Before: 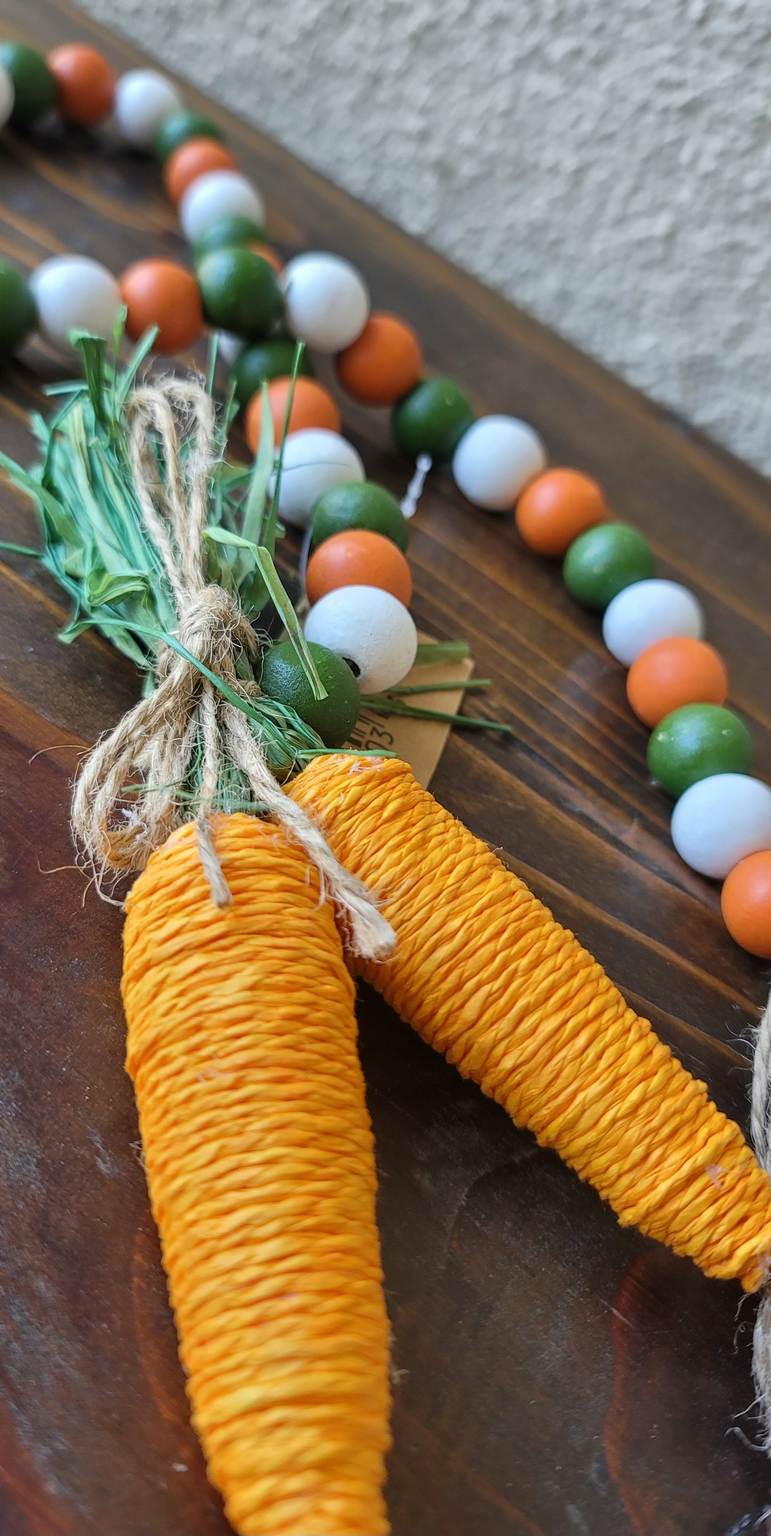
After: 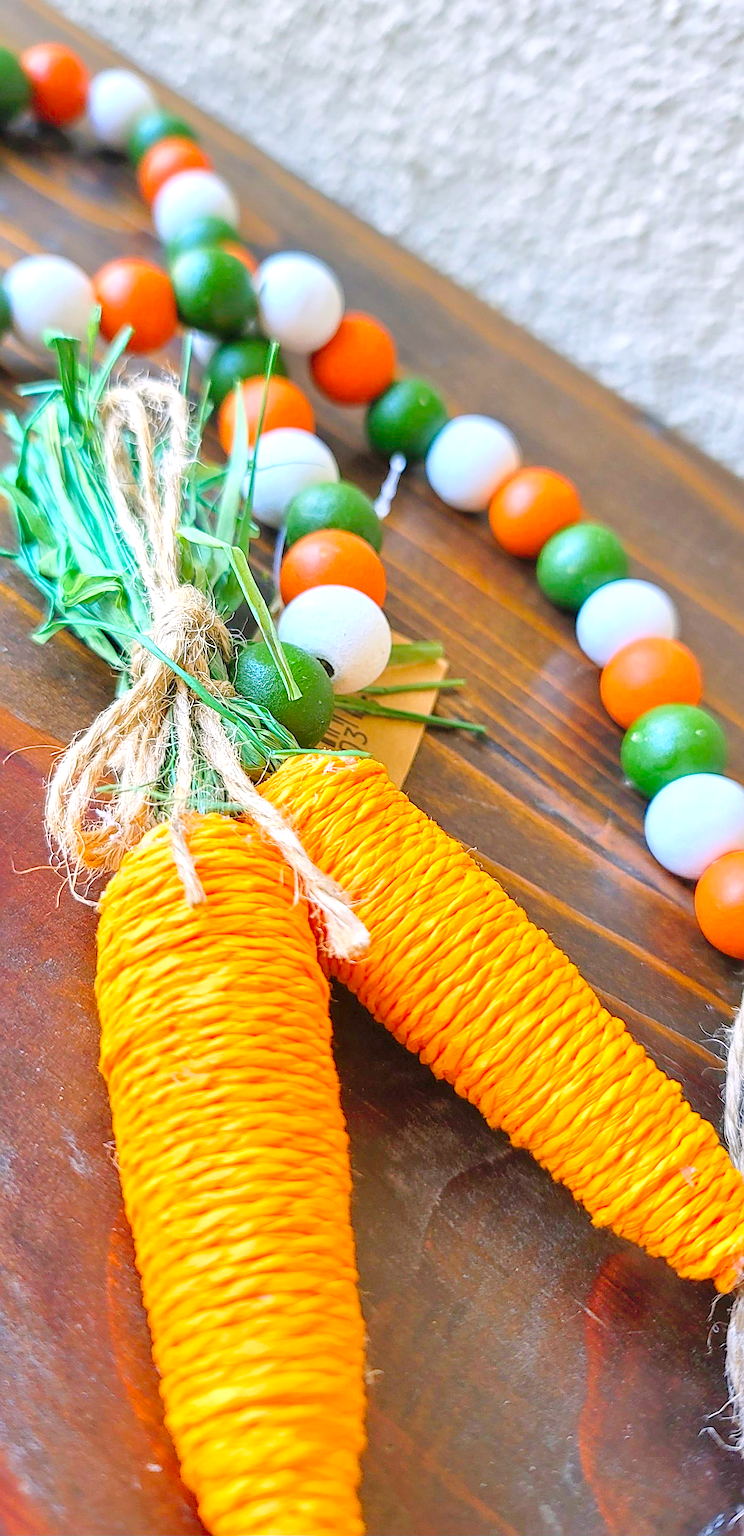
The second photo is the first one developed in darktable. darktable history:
exposure: exposure -0.11 EV, compensate highlight preservation false
local contrast: highlights 107%, shadows 101%, detail 119%, midtone range 0.2
levels: black 0.097%, levels [0.008, 0.318, 0.836]
crop and rotate: left 3.404%
sharpen: on, module defaults
color balance rgb: highlights gain › chroma 1.441%, highlights gain › hue 306.92°, linear chroma grading › global chroma 16.454%, perceptual saturation grading › global saturation 0.84%, perceptual saturation grading › mid-tones 11.687%, saturation formula JzAzBz (2021)
